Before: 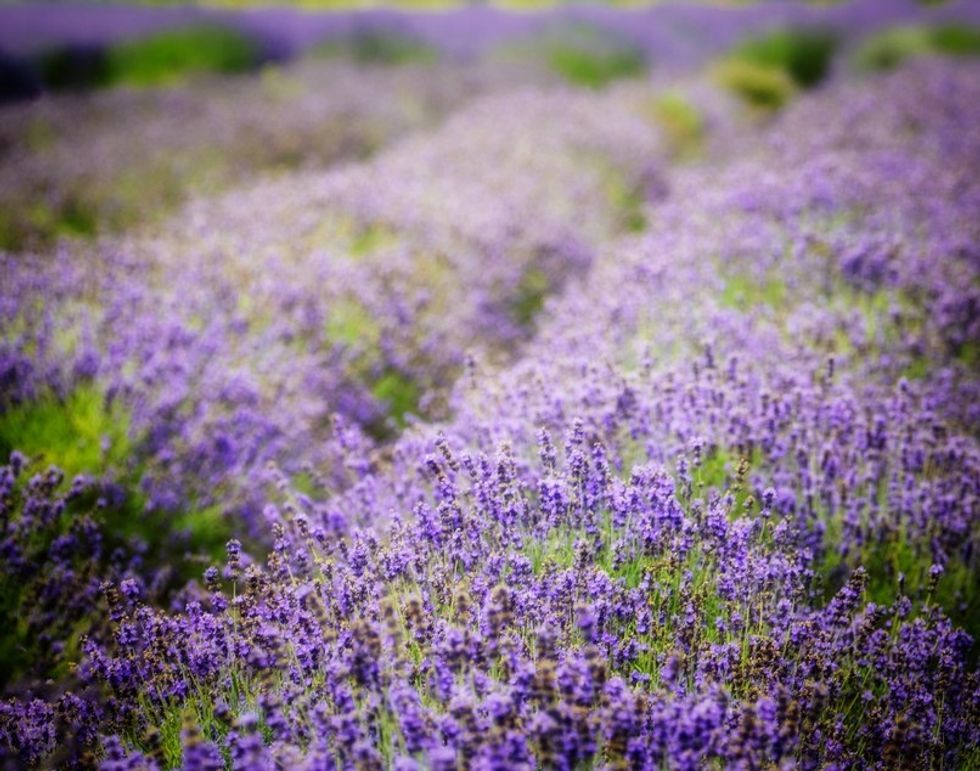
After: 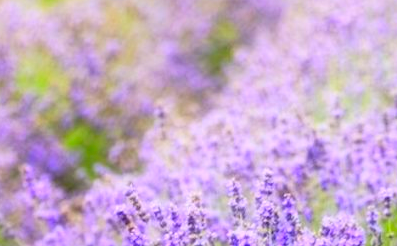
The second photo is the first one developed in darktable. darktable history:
contrast brightness saturation: contrast 0.069, brightness 0.178, saturation 0.406
crop: left 31.64%, top 32.331%, right 27.826%, bottom 35.731%
